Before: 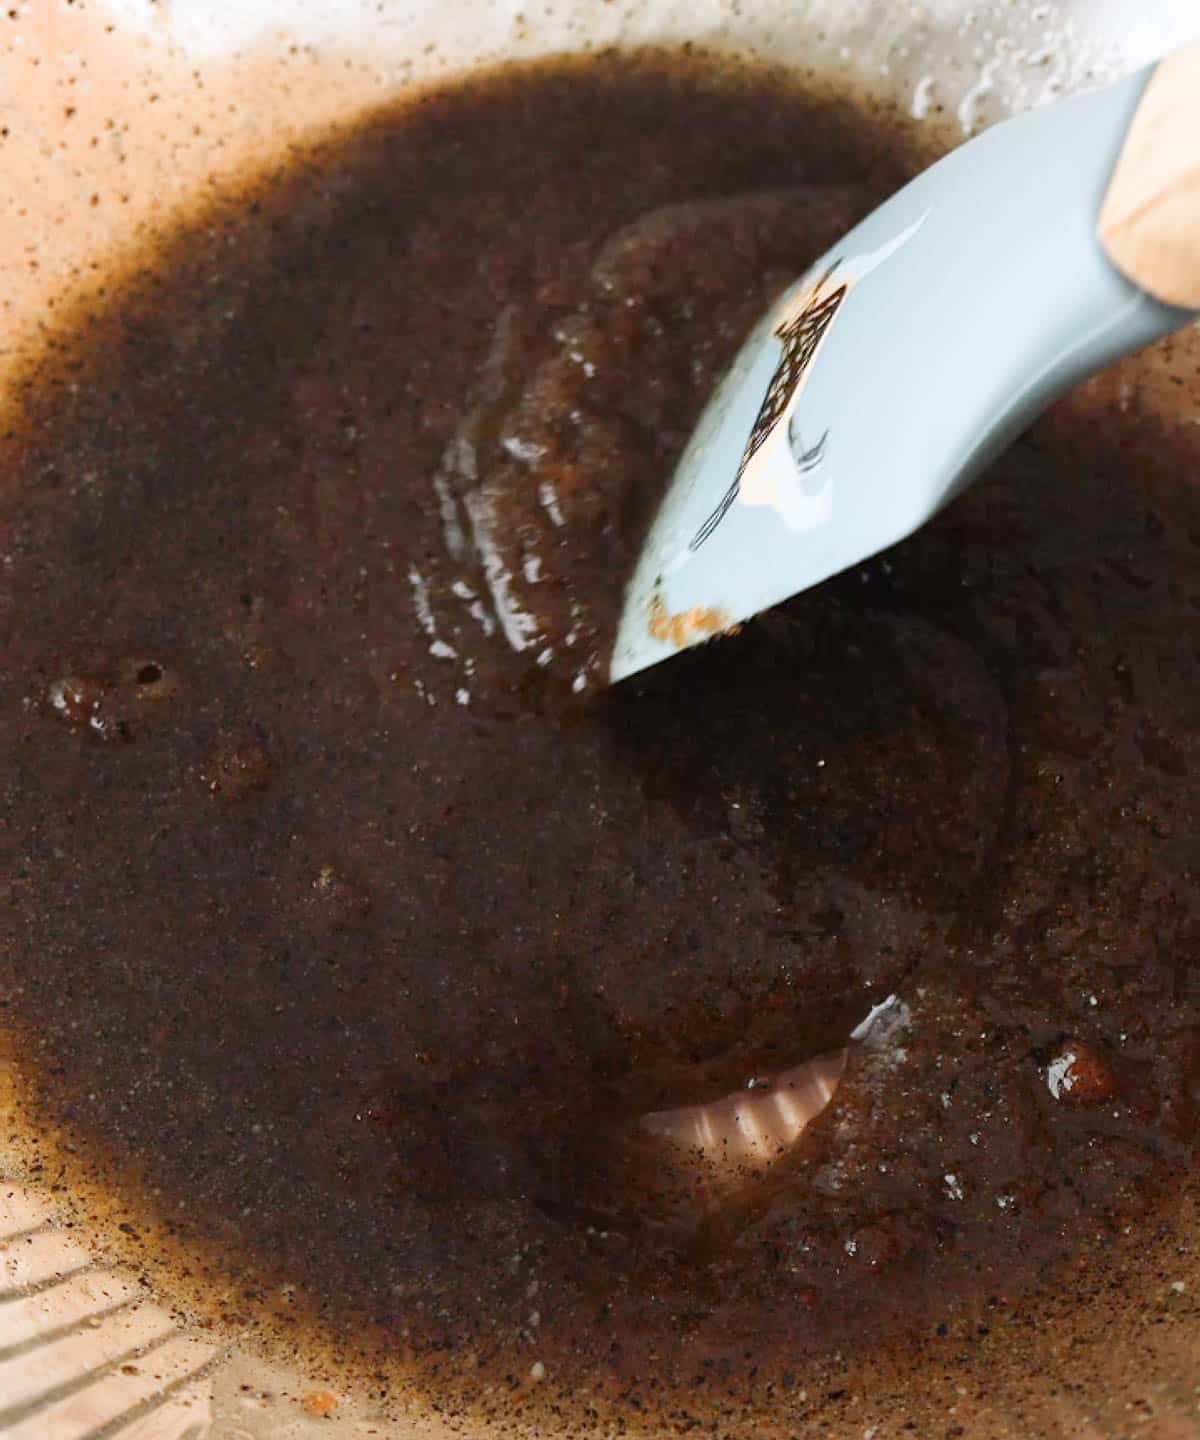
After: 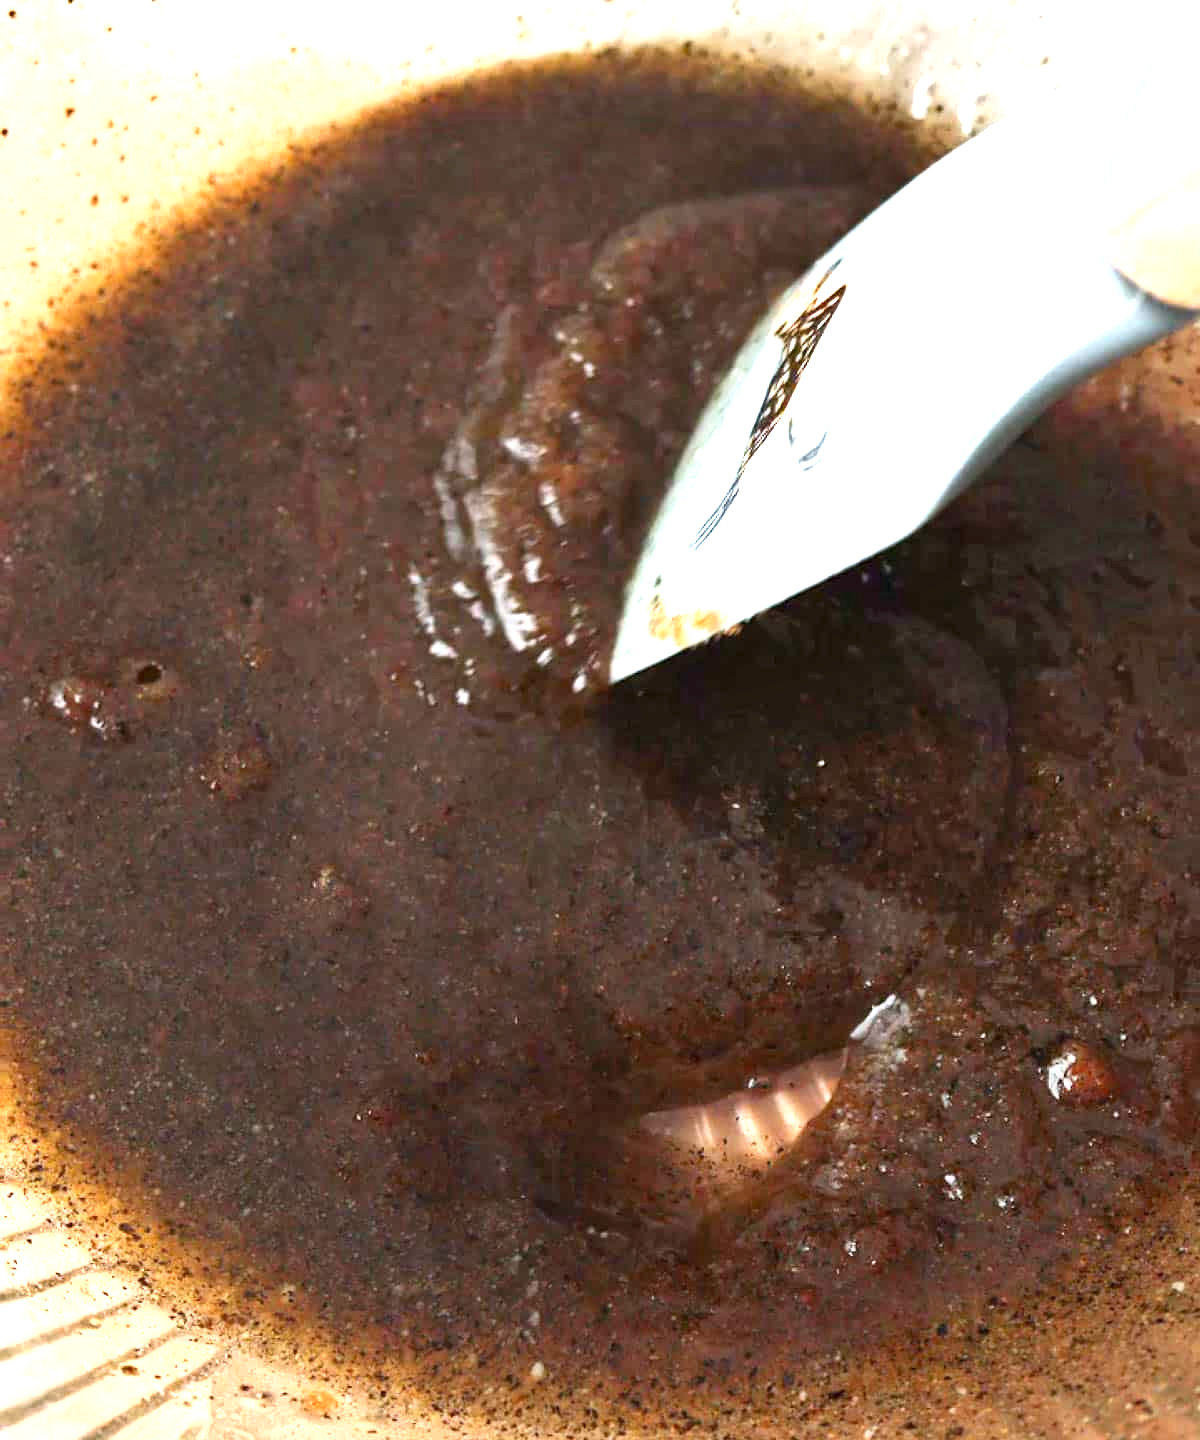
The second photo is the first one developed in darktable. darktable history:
exposure: black level correction 0.001, exposure 1.129 EV, compensate exposure bias true, compensate highlight preservation false
shadows and highlights: shadows 32, highlights -32, soften with gaussian
